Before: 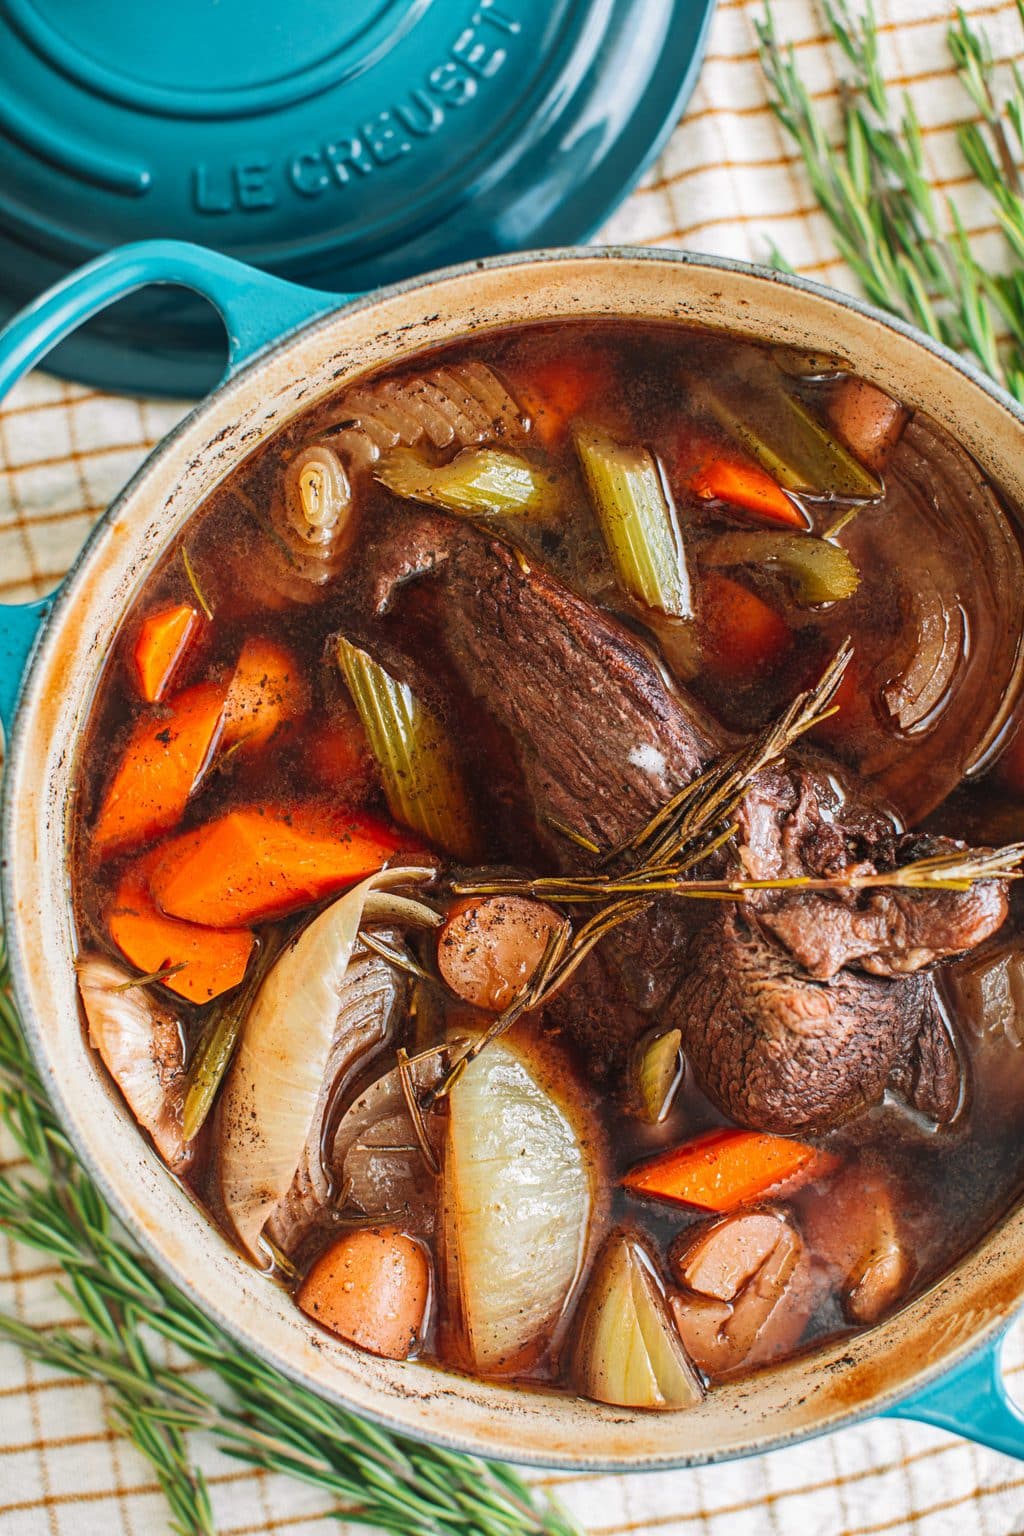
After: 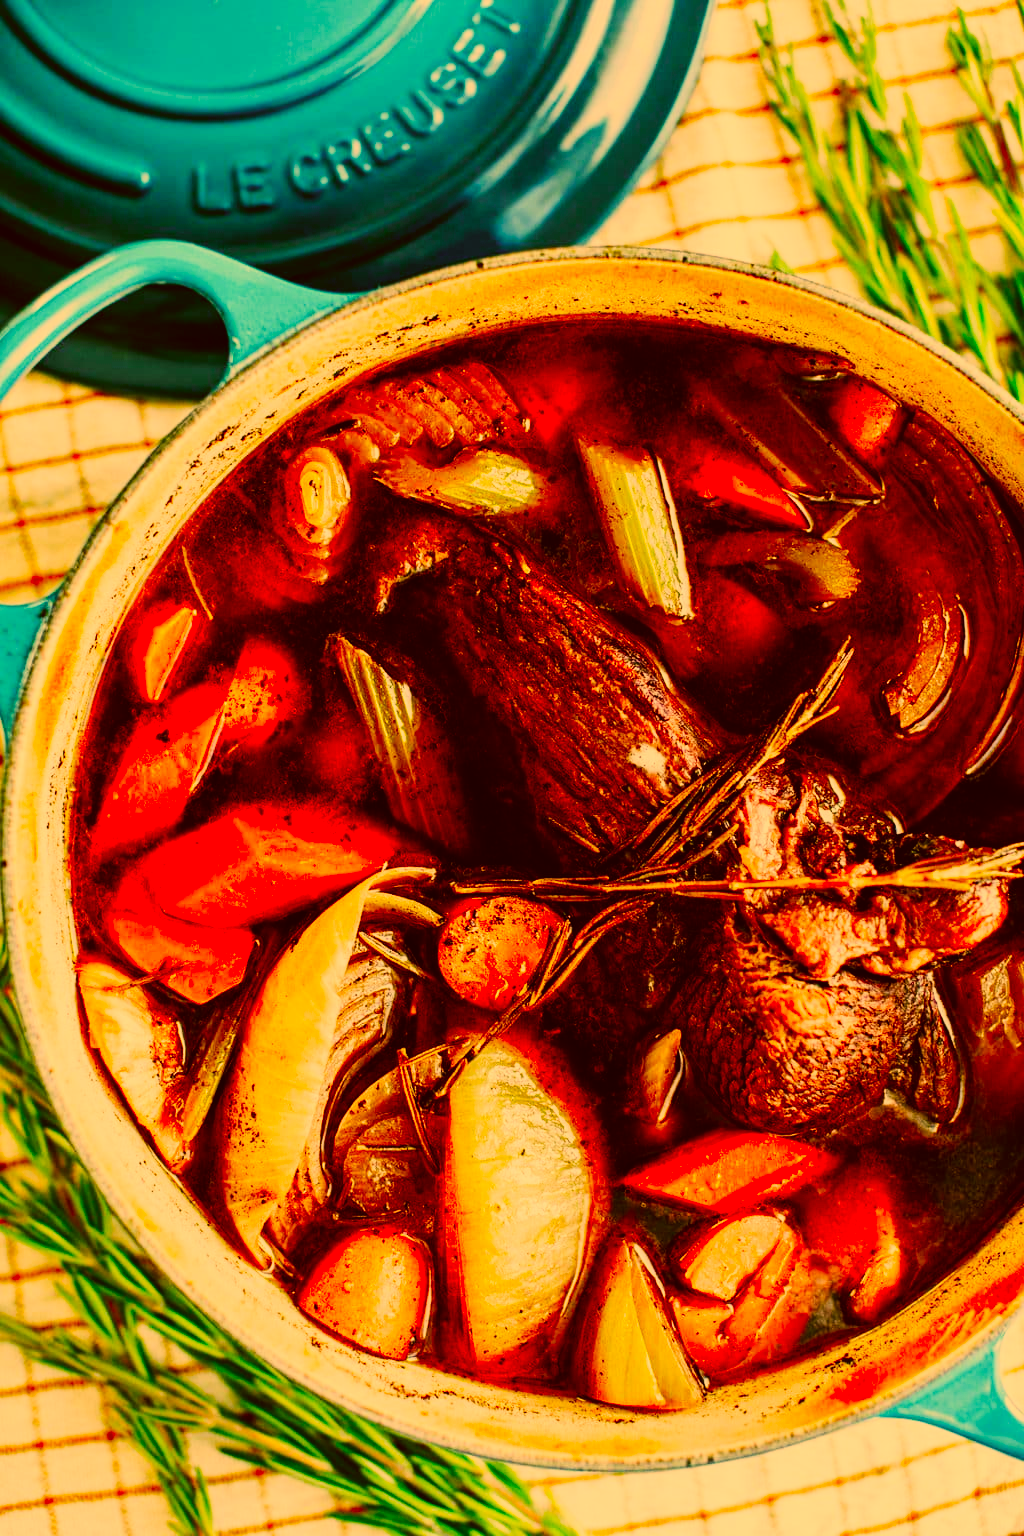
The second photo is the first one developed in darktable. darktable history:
color correction: highlights a* 10.44, highlights b* 30.04, shadows a* 2.73, shadows b* 17.51, saturation 1.72
color balance: on, module defaults
sigmoid: contrast 2, skew -0.2, preserve hue 0%, red attenuation 0.1, red rotation 0.035, green attenuation 0.1, green rotation -0.017, blue attenuation 0.15, blue rotation -0.052, base primaries Rec2020
